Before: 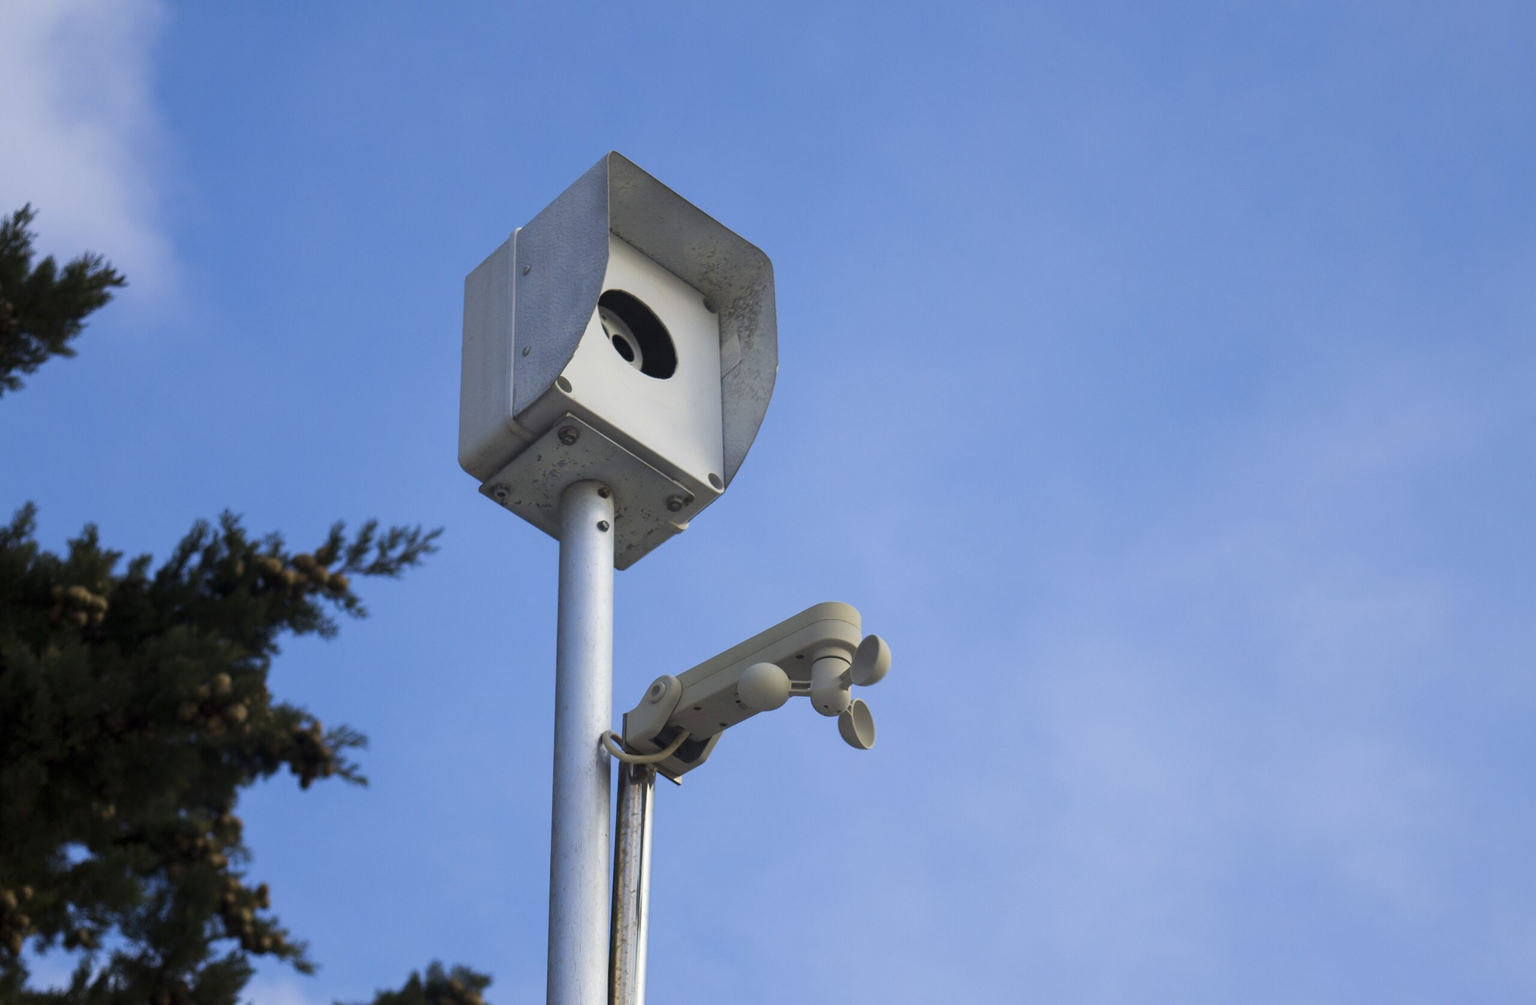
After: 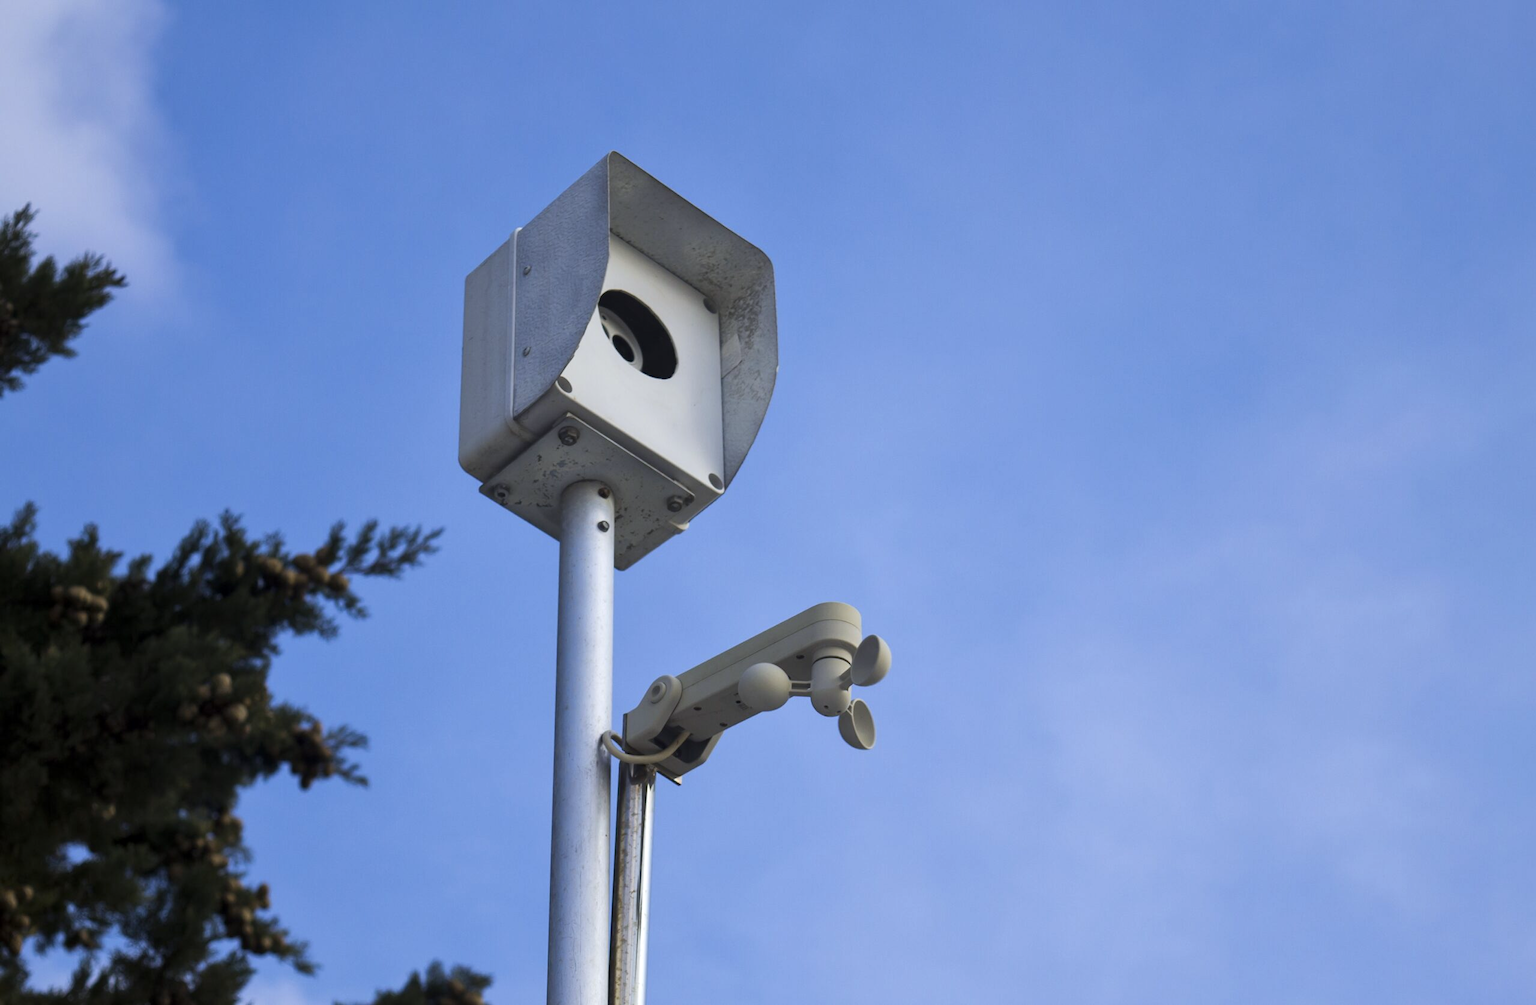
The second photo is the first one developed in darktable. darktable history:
white balance: red 0.983, blue 1.036
local contrast: mode bilateral grid, contrast 20, coarseness 50, detail 120%, midtone range 0.2
